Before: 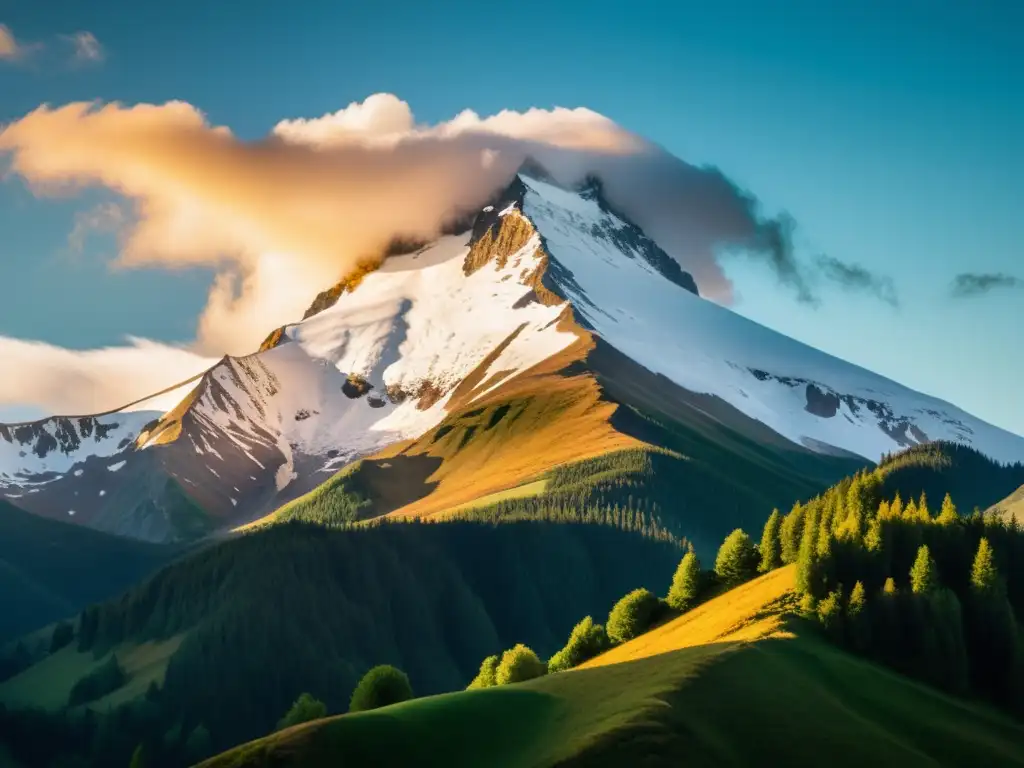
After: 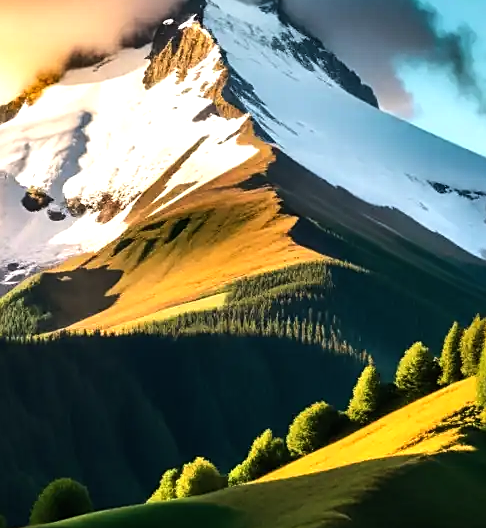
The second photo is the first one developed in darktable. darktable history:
tone equalizer: -8 EV -0.751 EV, -7 EV -0.672 EV, -6 EV -0.62 EV, -5 EV -0.406 EV, -3 EV 0.393 EV, -2 EV 0.6 EV, -1 EV 0.688 EV, +0 EV 0.76 EV, edges refinement/feathering 500, mask exposure compensation -1.57 EV, preserve details no
crop: left 31.346%, top 24.464%, right 20.455%, bottom 6.628%
sharpen: radius 1.889, amount 0.405, threshold 1.305
